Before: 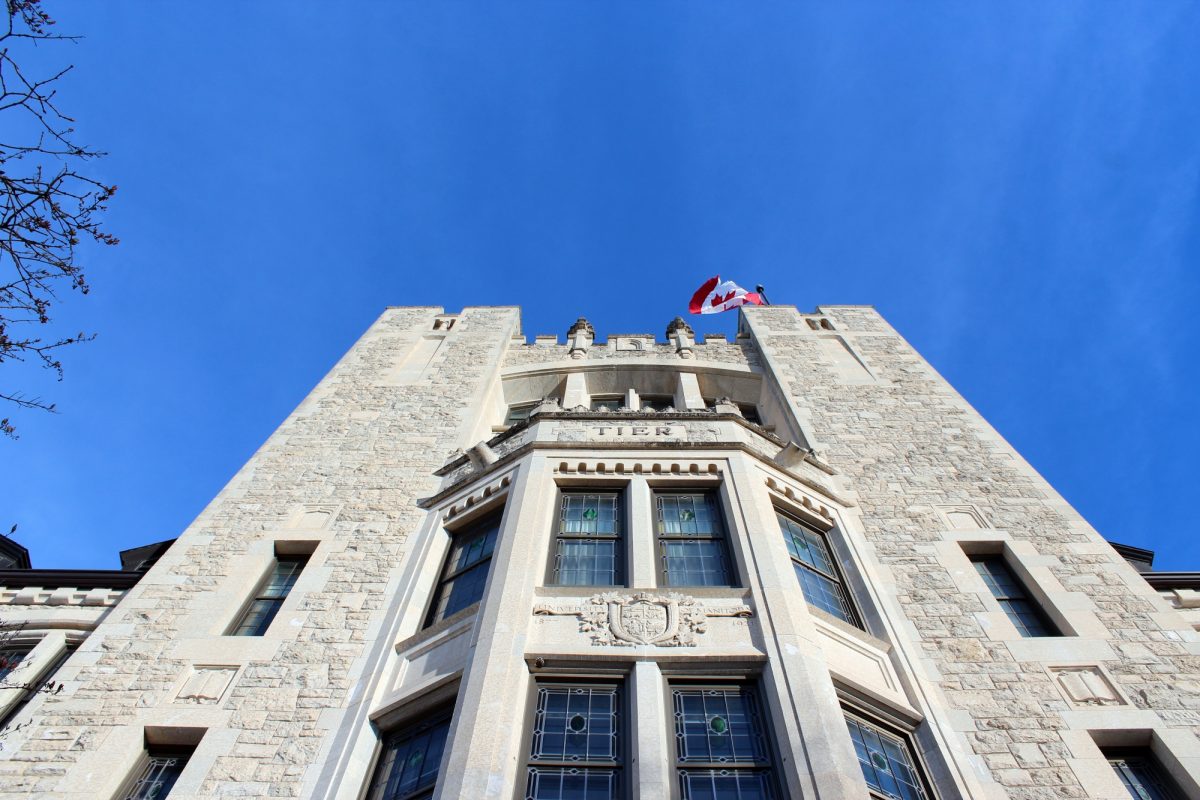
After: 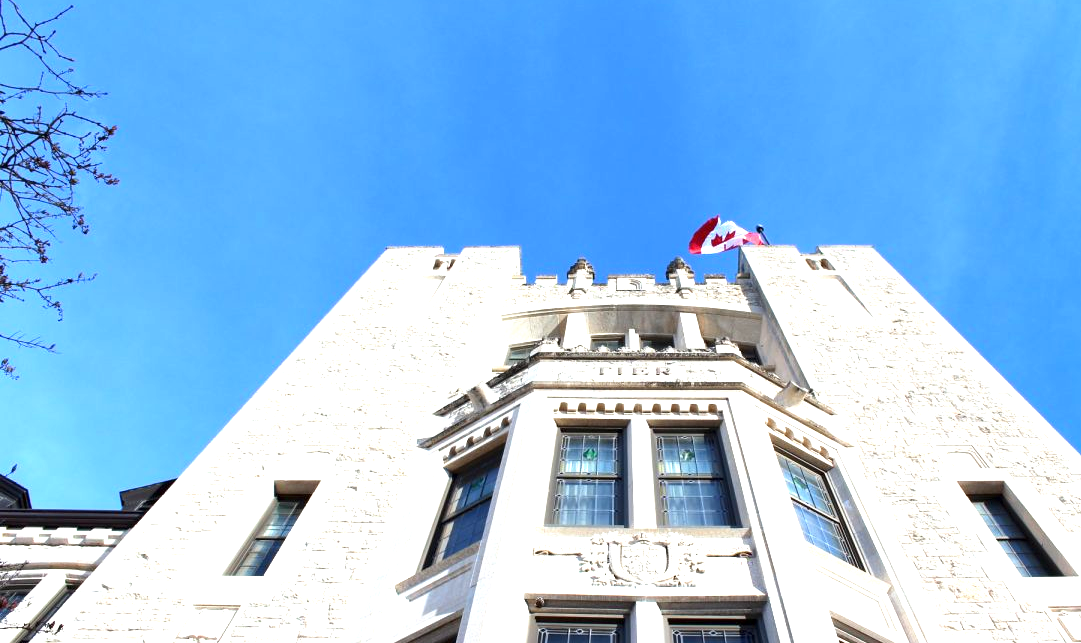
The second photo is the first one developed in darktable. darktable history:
exposure: exposure 1.154 EV, compensate highlight preservation false
crop: top 7.542%, right 9.896%, bottom 12.001%
